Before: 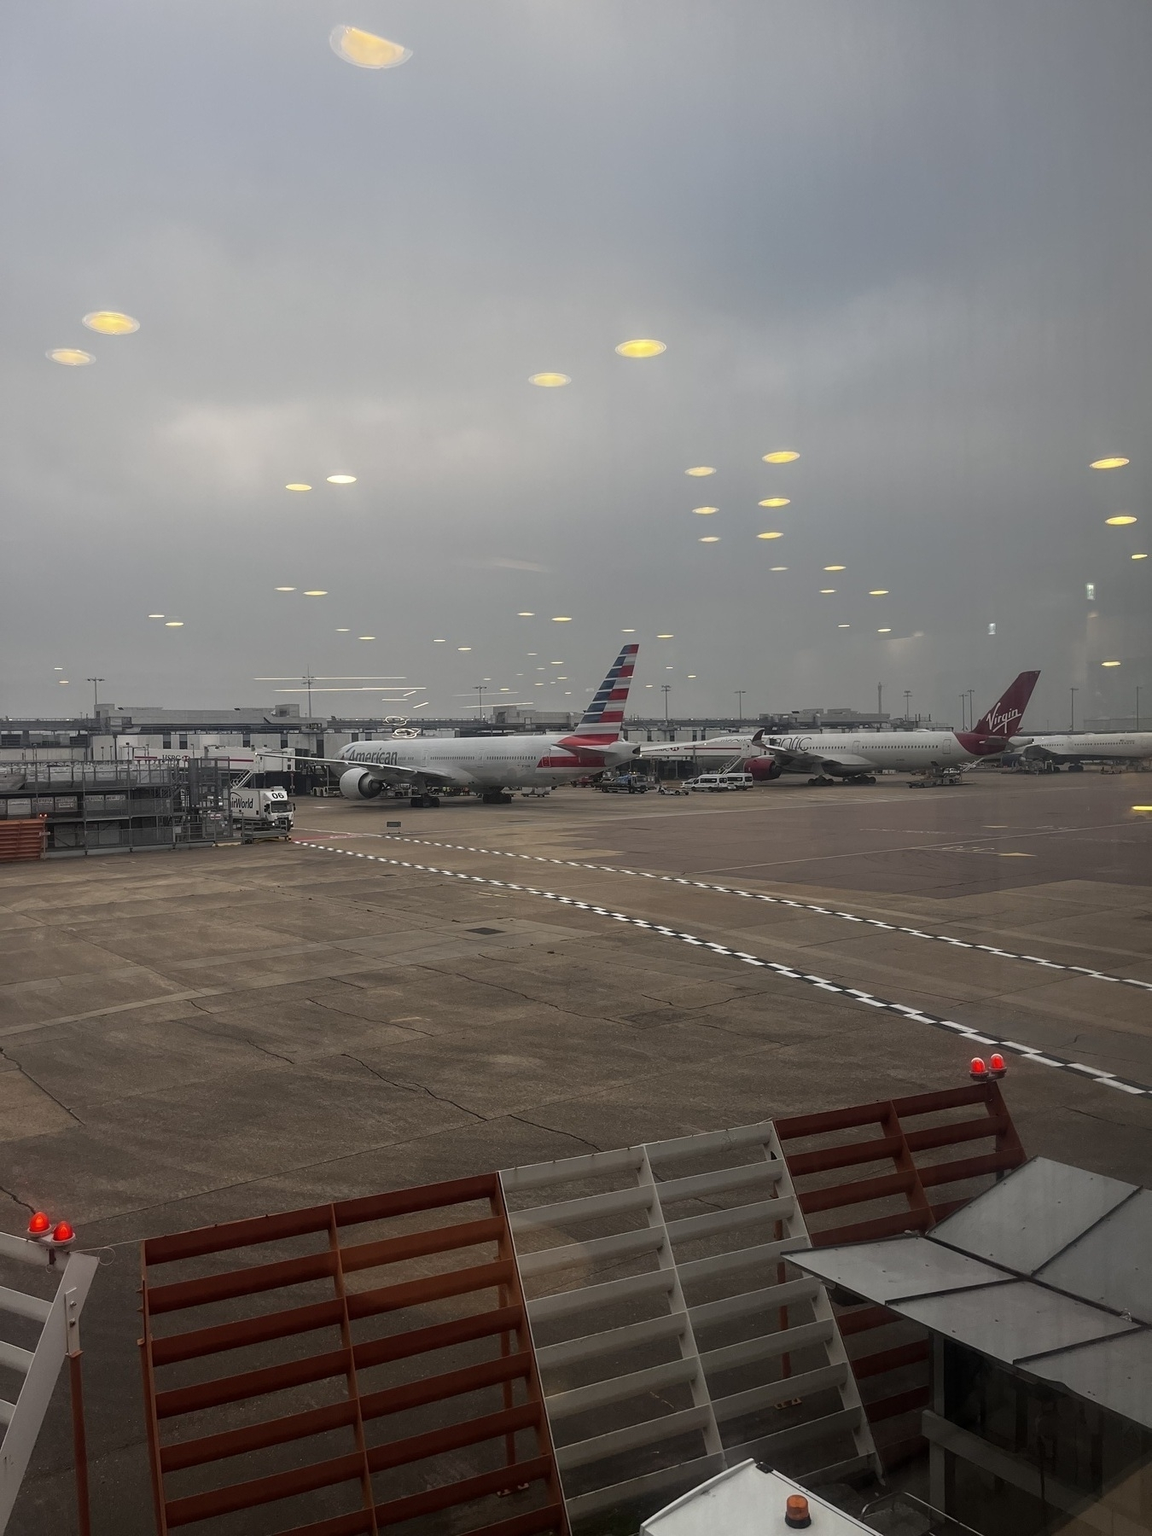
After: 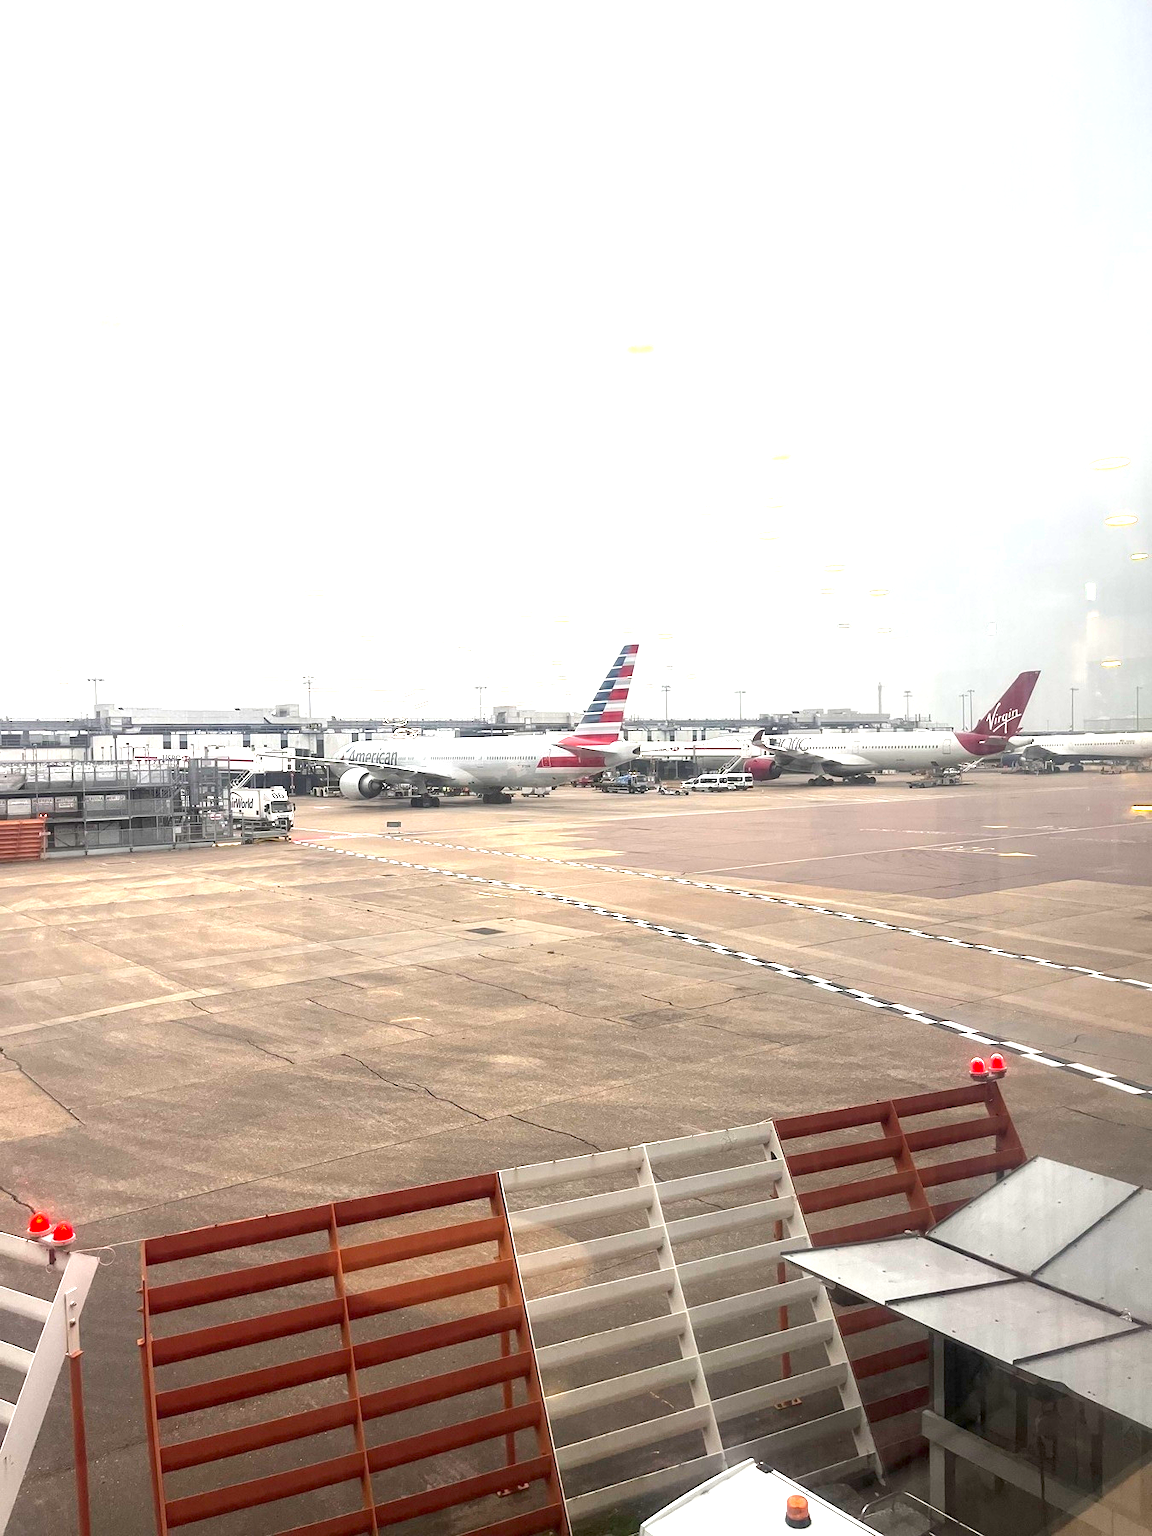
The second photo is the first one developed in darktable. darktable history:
exposure: exposure 2.265 EV, compensate exposure bias true, compensate highlight preservation false
